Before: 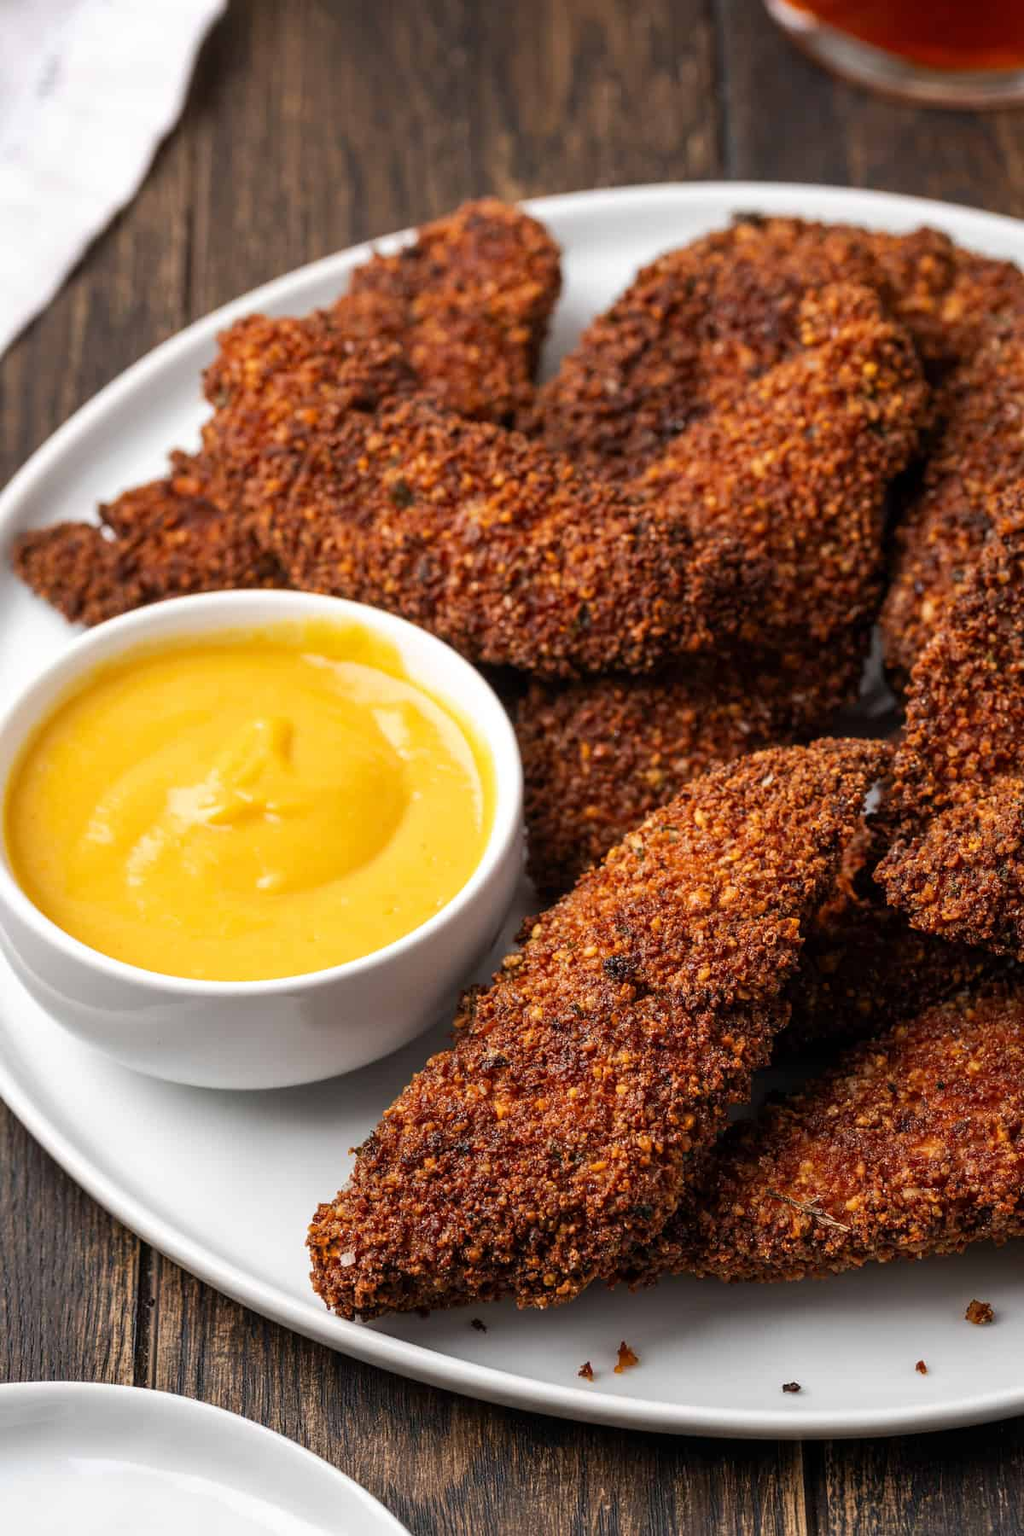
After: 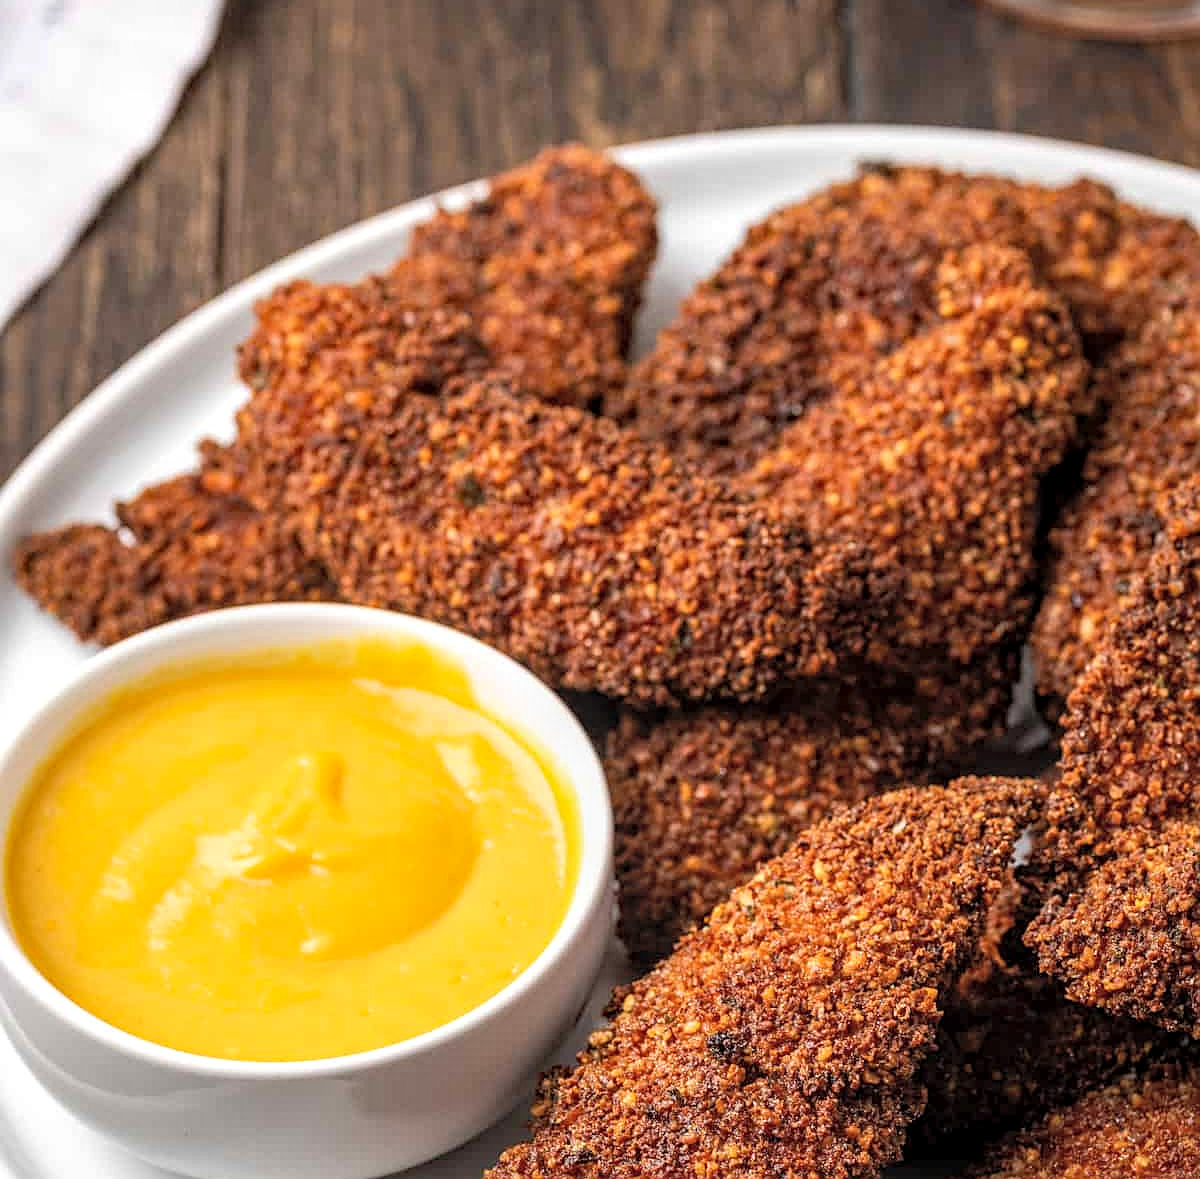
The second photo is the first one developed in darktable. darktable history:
crop and rotate: top 4.935%, bottom 29.527%
haze removal: compatibility mode true, adaptive false
contrast brightness saturation: brightness 0.143
local contrast: on, module defaults
sharpen: on, module defaults
